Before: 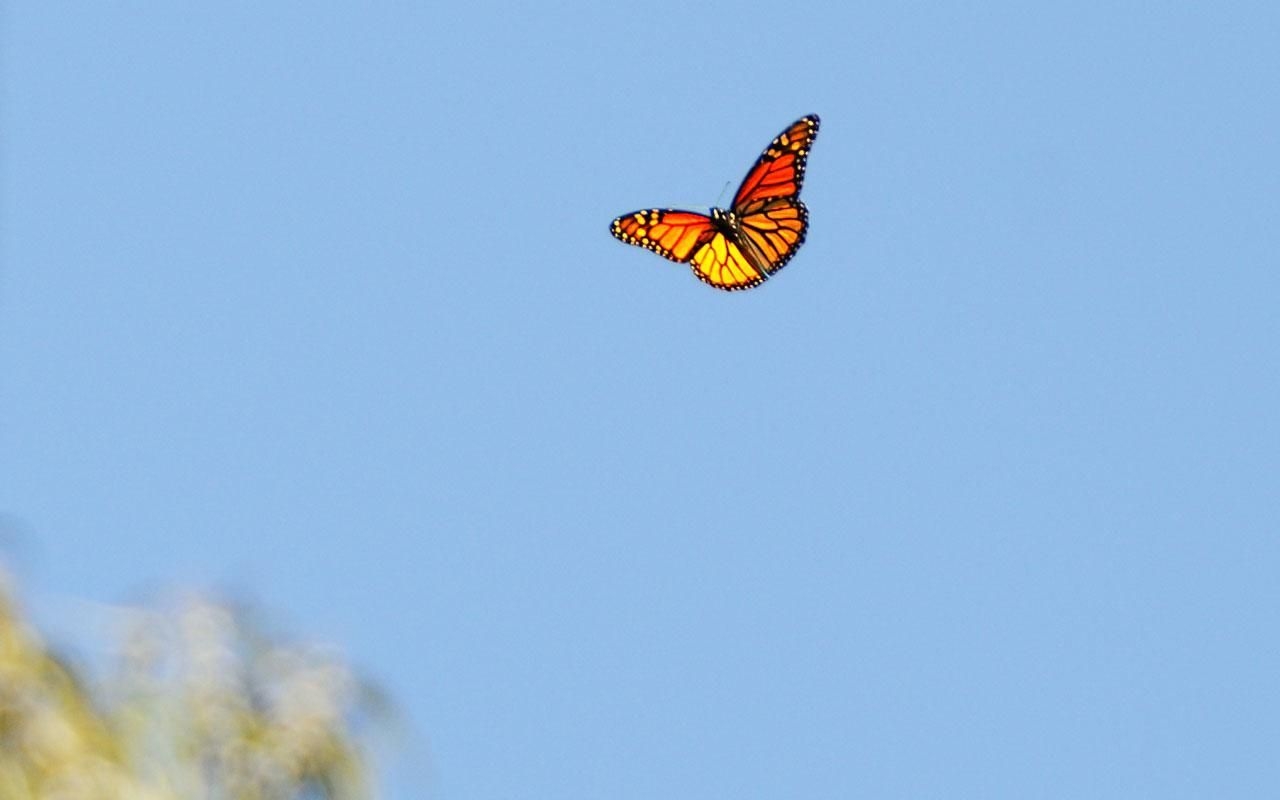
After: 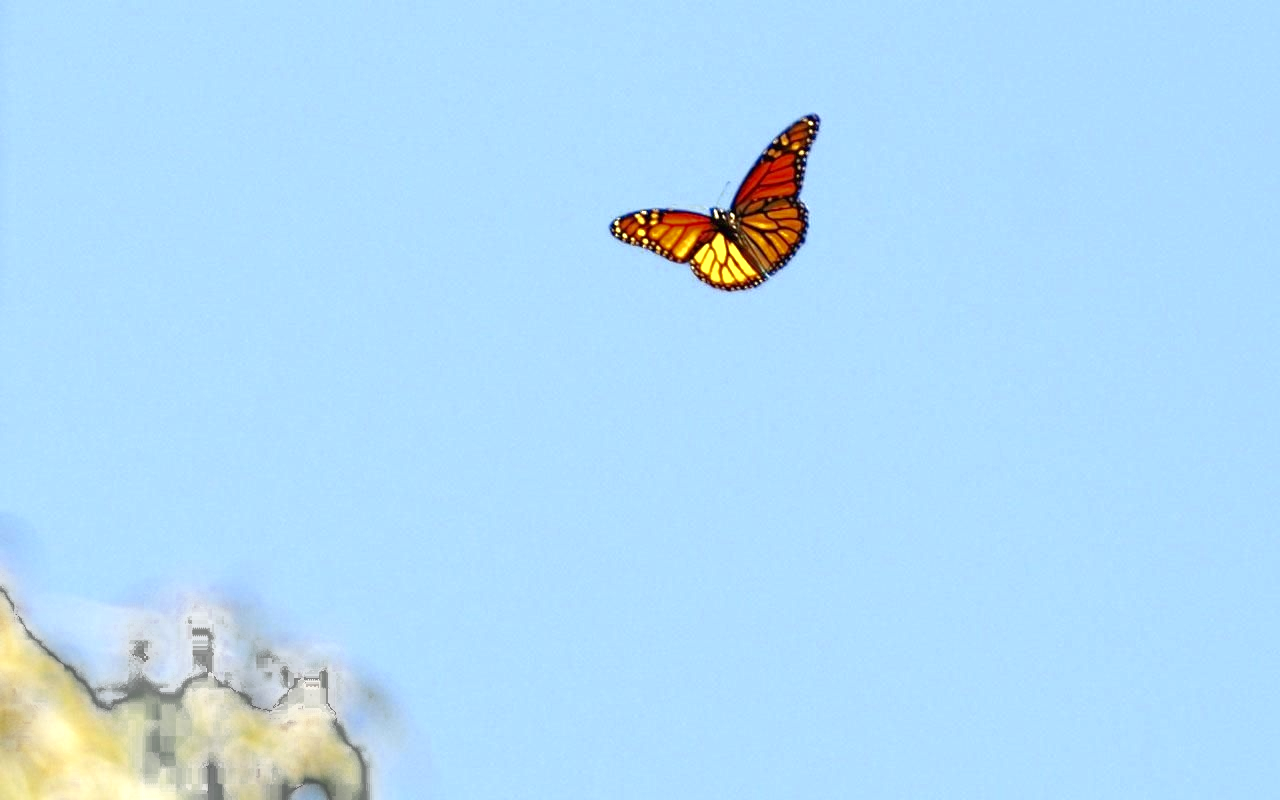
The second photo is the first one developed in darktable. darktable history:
tone equalizer: -8 EV 0.256 EV, -7 EV 0.42 EV, -6 EV 0.448 EV, -5 EV 0.241 EV, -3 EV -0.277 EV, -2 EV -0.446 EV, -1 EV -0.404 EV, +0 EV -0.222 EV, edges refinement/feathering 500, mask exposure compensation -1.57 EV, preserve details no
color zones: curves: ch0 [(0, 0.485) (0.178, 0.476) (0.261, 0.623) (0.411, 0.403) (0.708, 0.603) (0.934, 0.412)]; ch1 [(0.003, 0.485) (0.149, 0.496) (0.229, 0.584) (0.326, 0.551) (0.484, 0.262) (0.757, 0.643)], process mode strong
